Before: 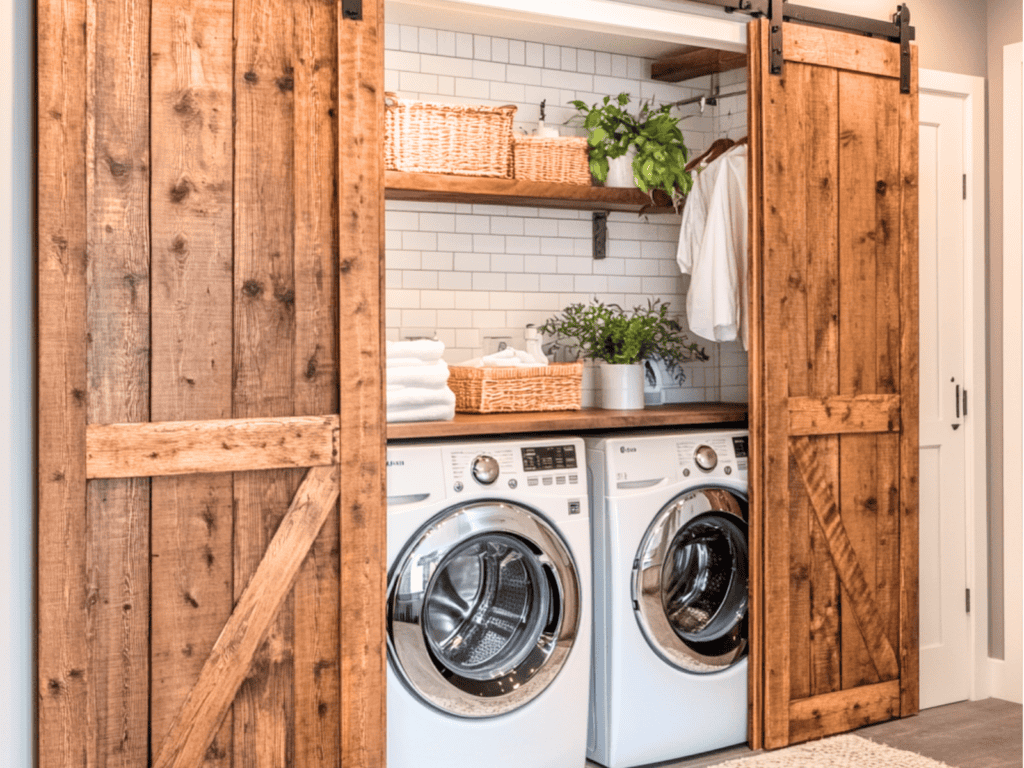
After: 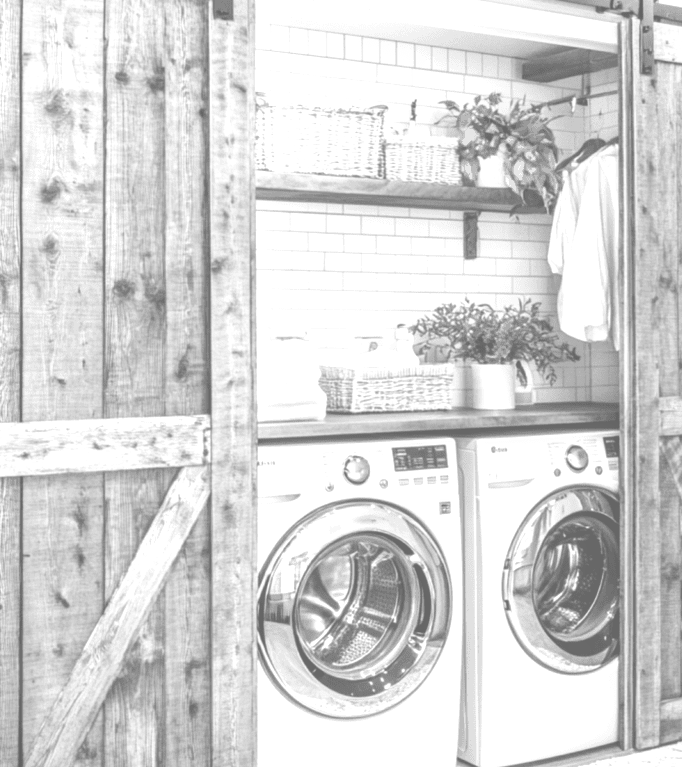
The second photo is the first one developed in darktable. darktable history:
colorize: hue 28.8°, source mix 100%
exposure: black level correction -0.036, exposure -0.497 EV, compensate highlight preservation false
monochrome: on, module defaults
crop and rotate: left 12.673%, right 20.66%
local contrast: on, module defaults
